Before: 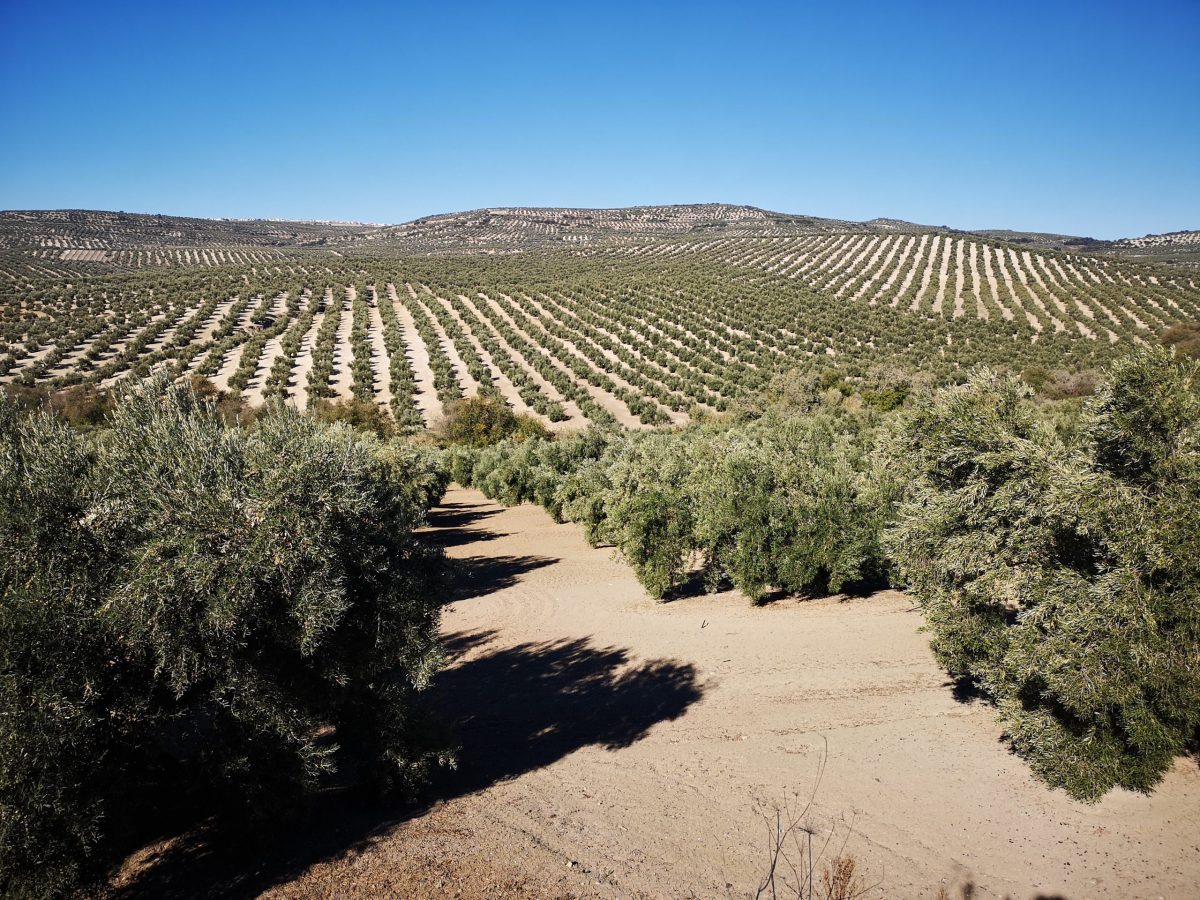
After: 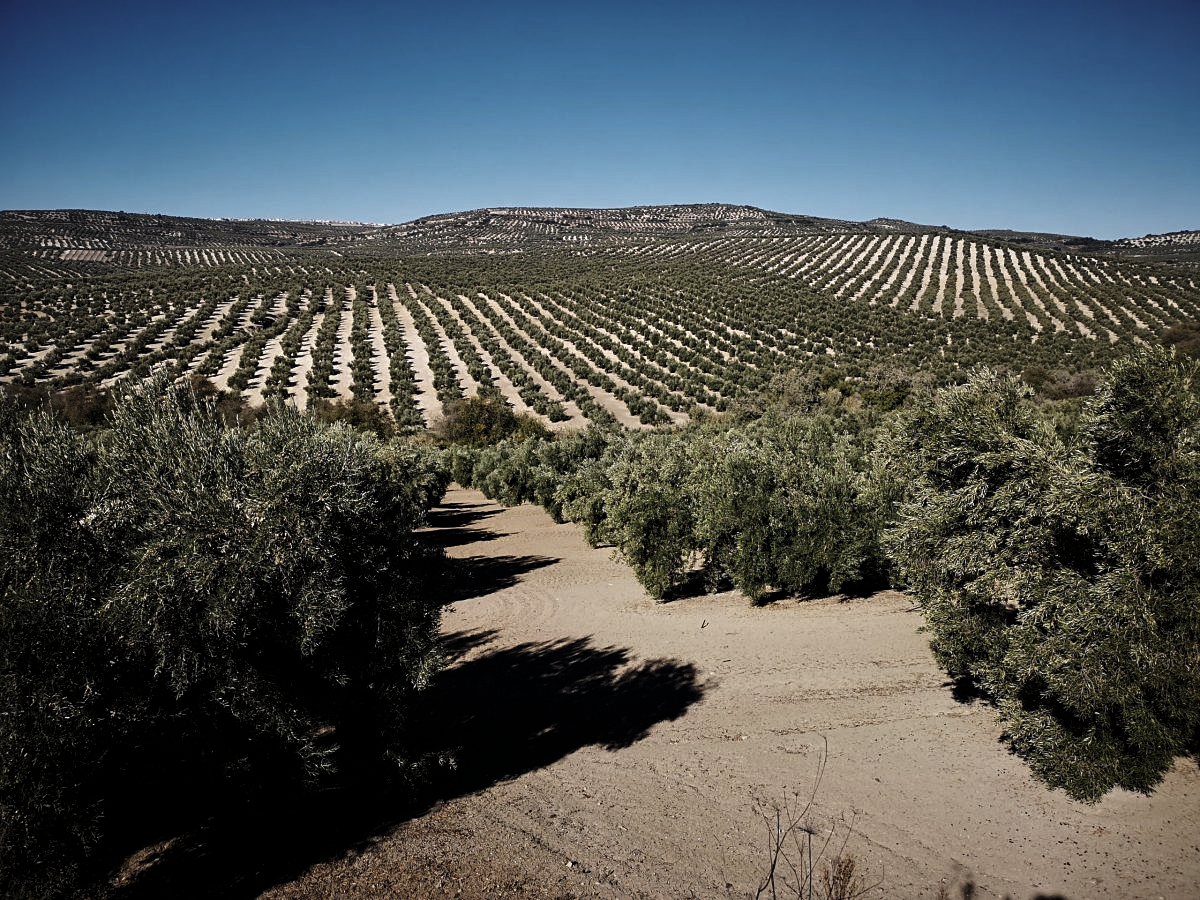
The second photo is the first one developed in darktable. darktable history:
levels: levels [0, 0.618, 1]
sharpen: amount 0.2
